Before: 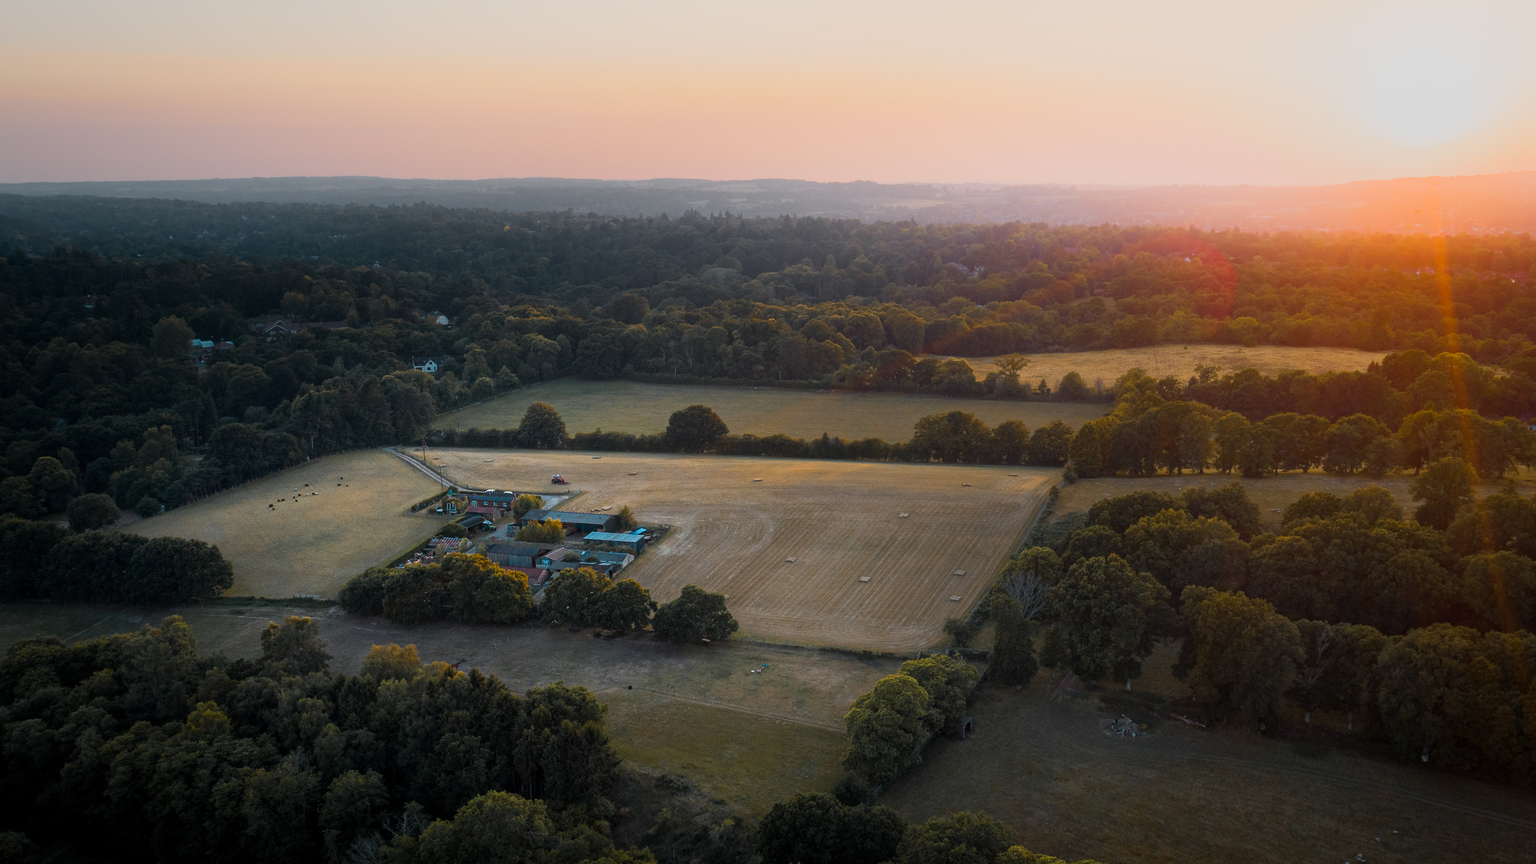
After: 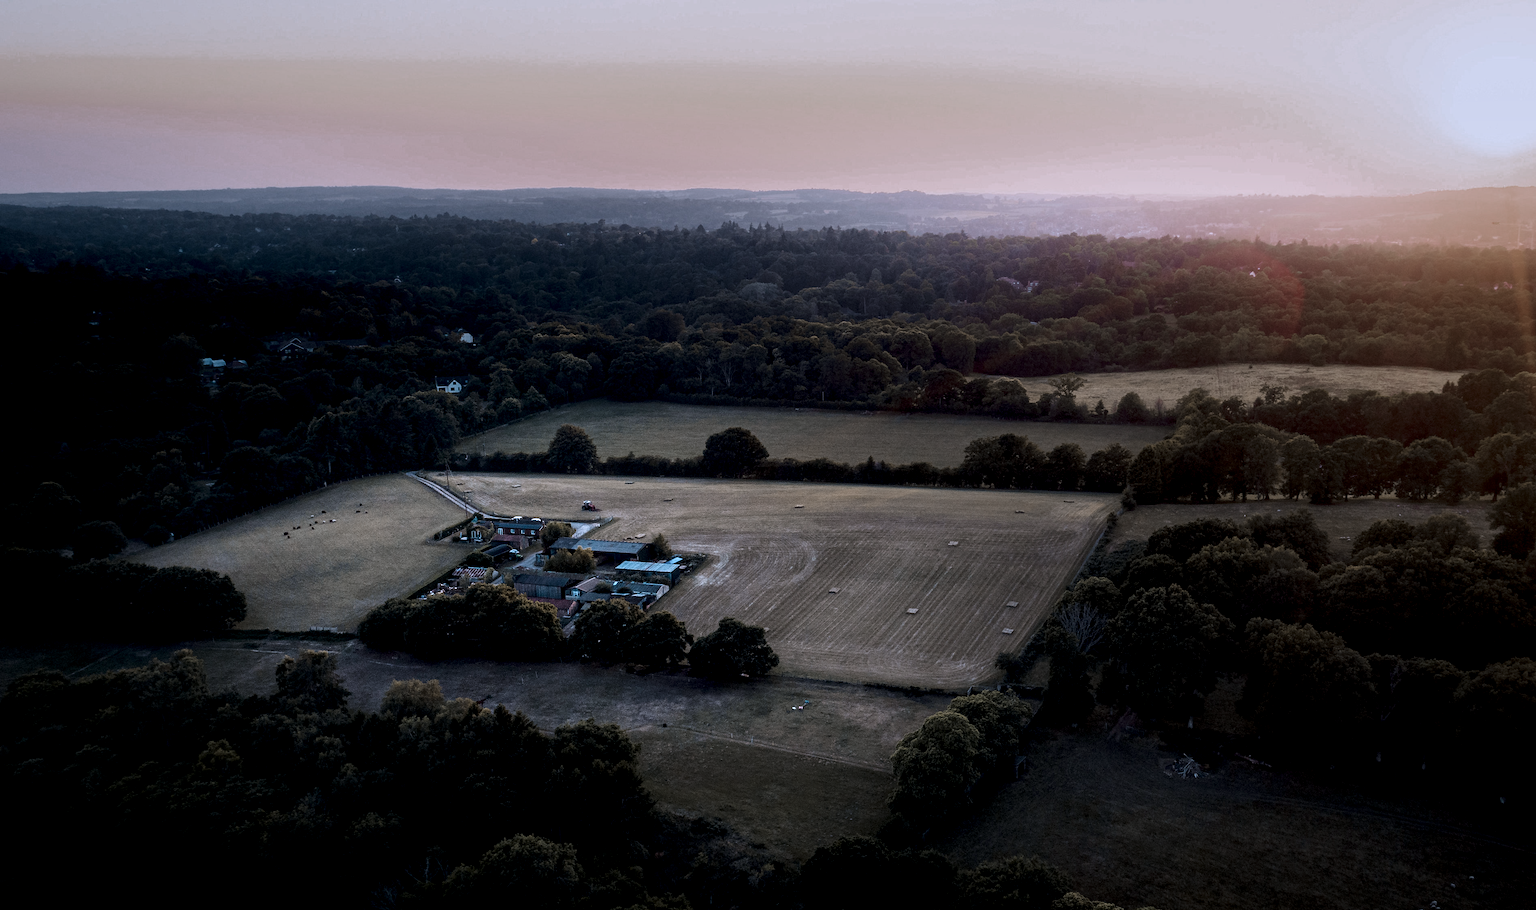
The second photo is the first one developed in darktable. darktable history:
local contrast: detail 150%
crop and rotate: right 5.167%
contrast brightness saturation: brightness -0.252, saturation 0.2
filmic rgb: black relative exposure -7.99 EV, white relative exposure 4.02 EV, hardness 4.1, color science v6 (2022)
tone equalizer: on, module defaults
color calibration: illuminant custom, x 0.373, y 0.388, temperature 4253.56 K
color zones: curves: ch0 [(0, 0.613) (0.01, 0.613) (0.245, 0.448) (0.498, 0.529) (0.642, 0.665) (0.879, 0.777) (0.99, 0.613)]; ch1 [(0, 0.272) (0.219, 0.127) (0.724, 0.346)]
